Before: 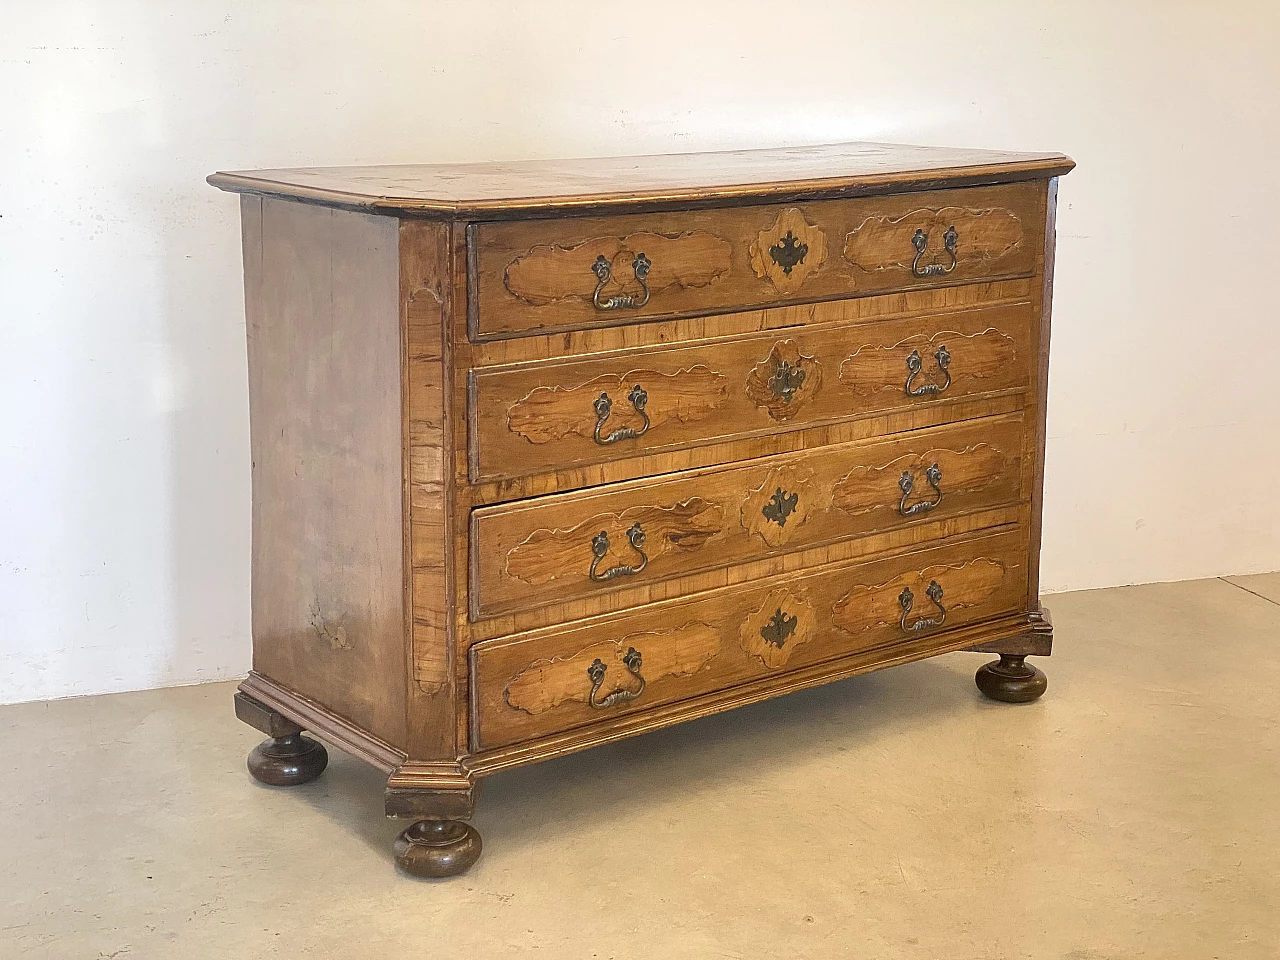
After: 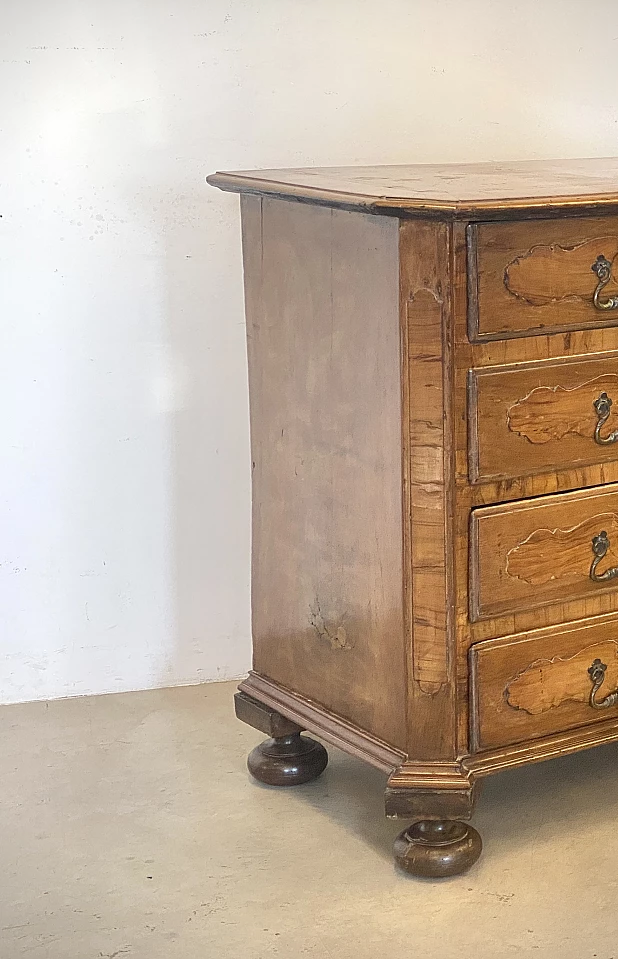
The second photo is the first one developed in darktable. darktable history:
vignetting: fall-off start 91.63%, unbound false
crop and rotate: left 0.011%, top 0%, right 51.634%
